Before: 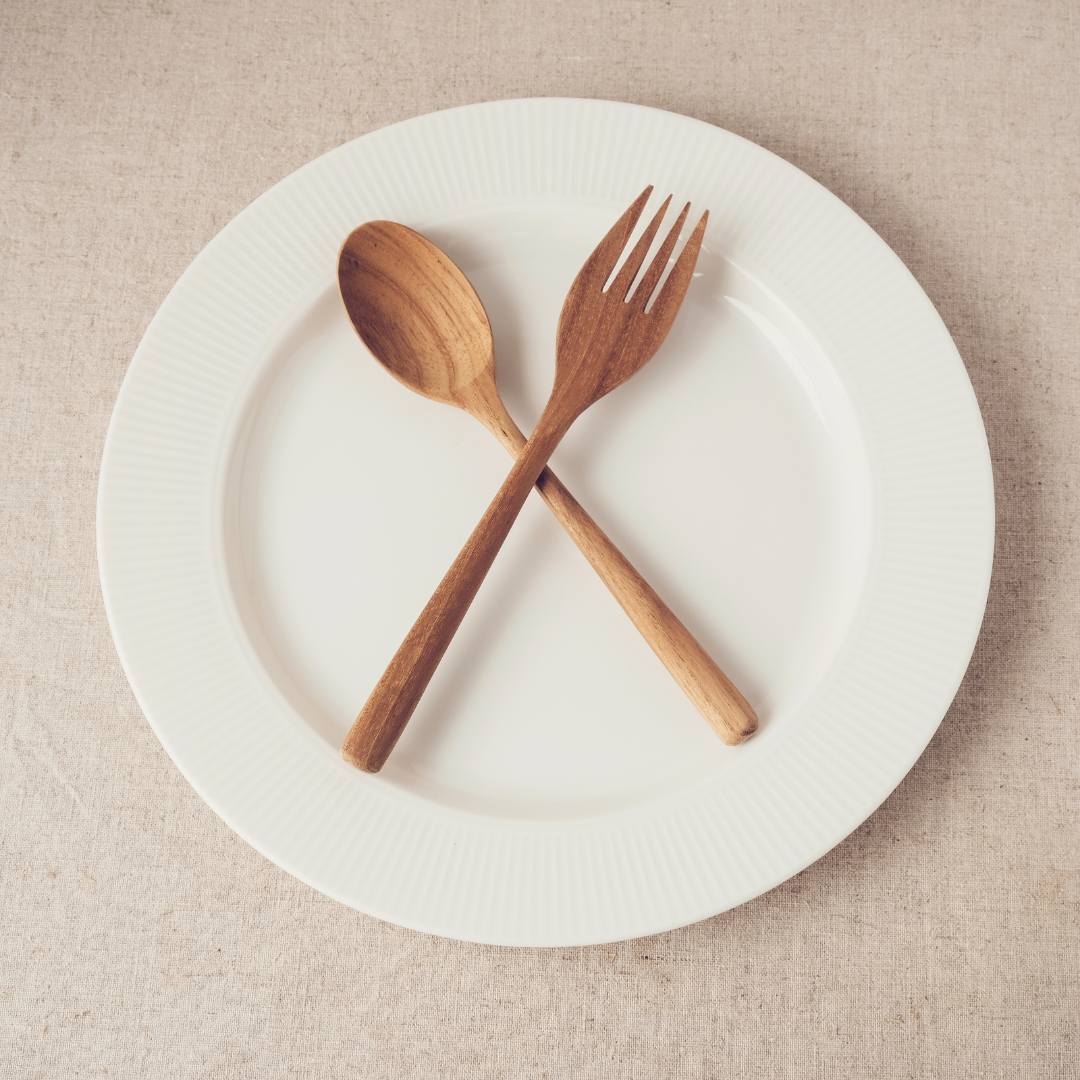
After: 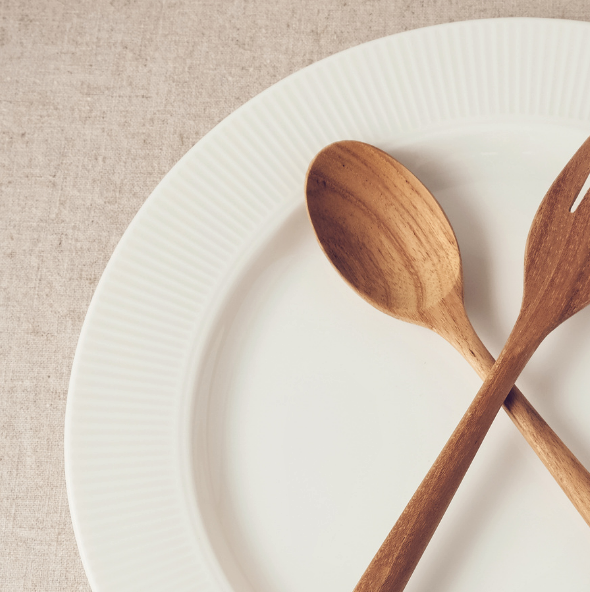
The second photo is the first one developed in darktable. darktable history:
crop and rotate: left 3.047%, top 7.509%, right 42.236%, bottom 37.598%
local contrast: mode bilateral grid, contrast 20, coarseness 50, detail 130%, midtone range 0.2
